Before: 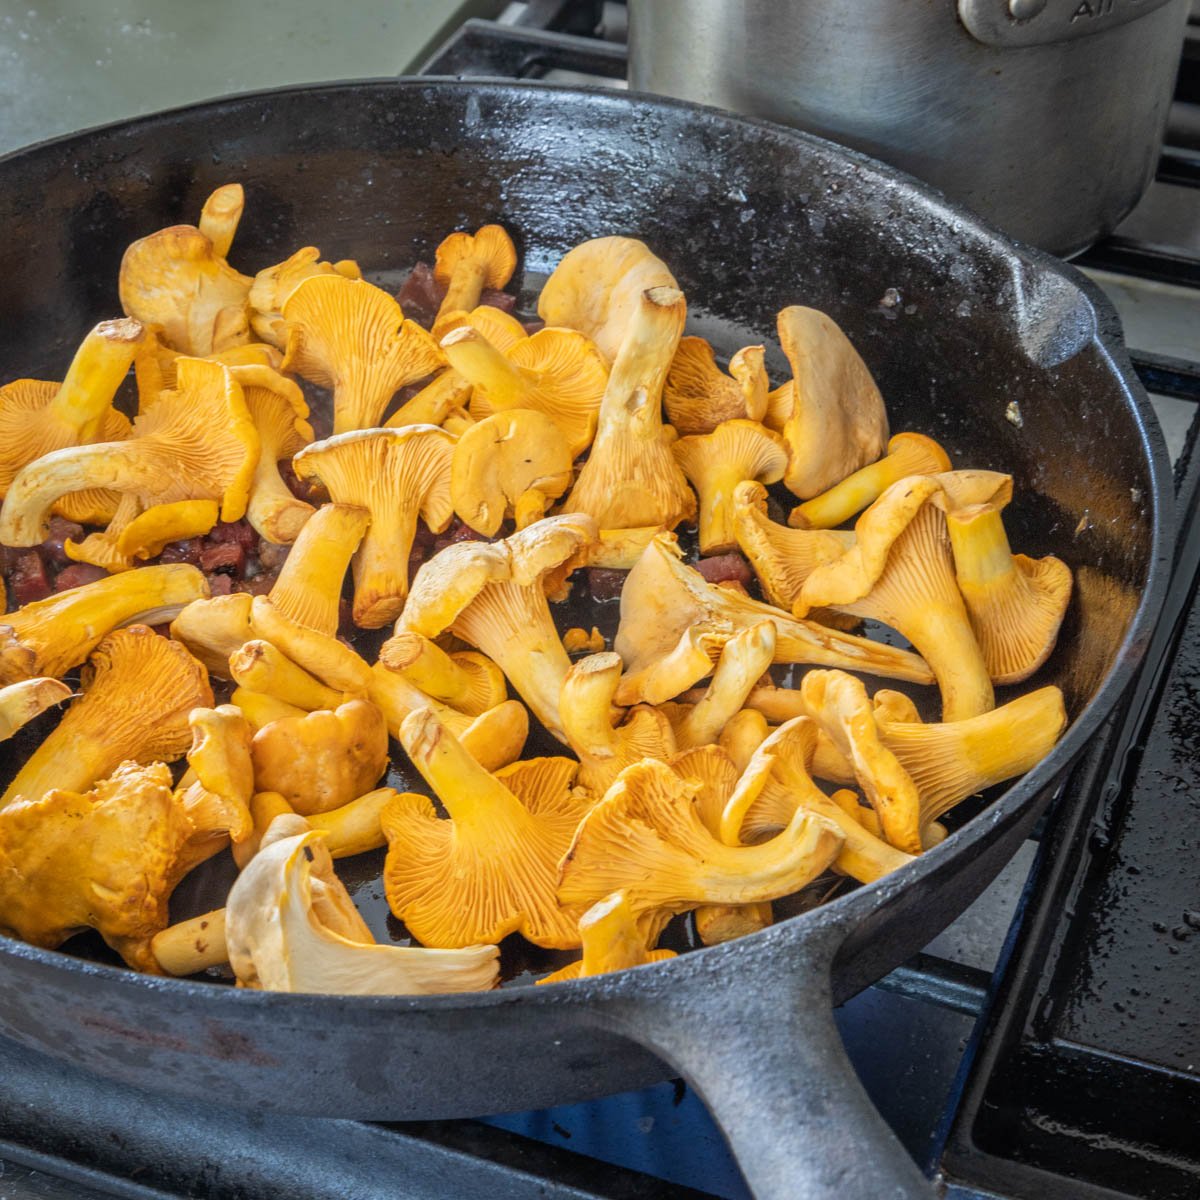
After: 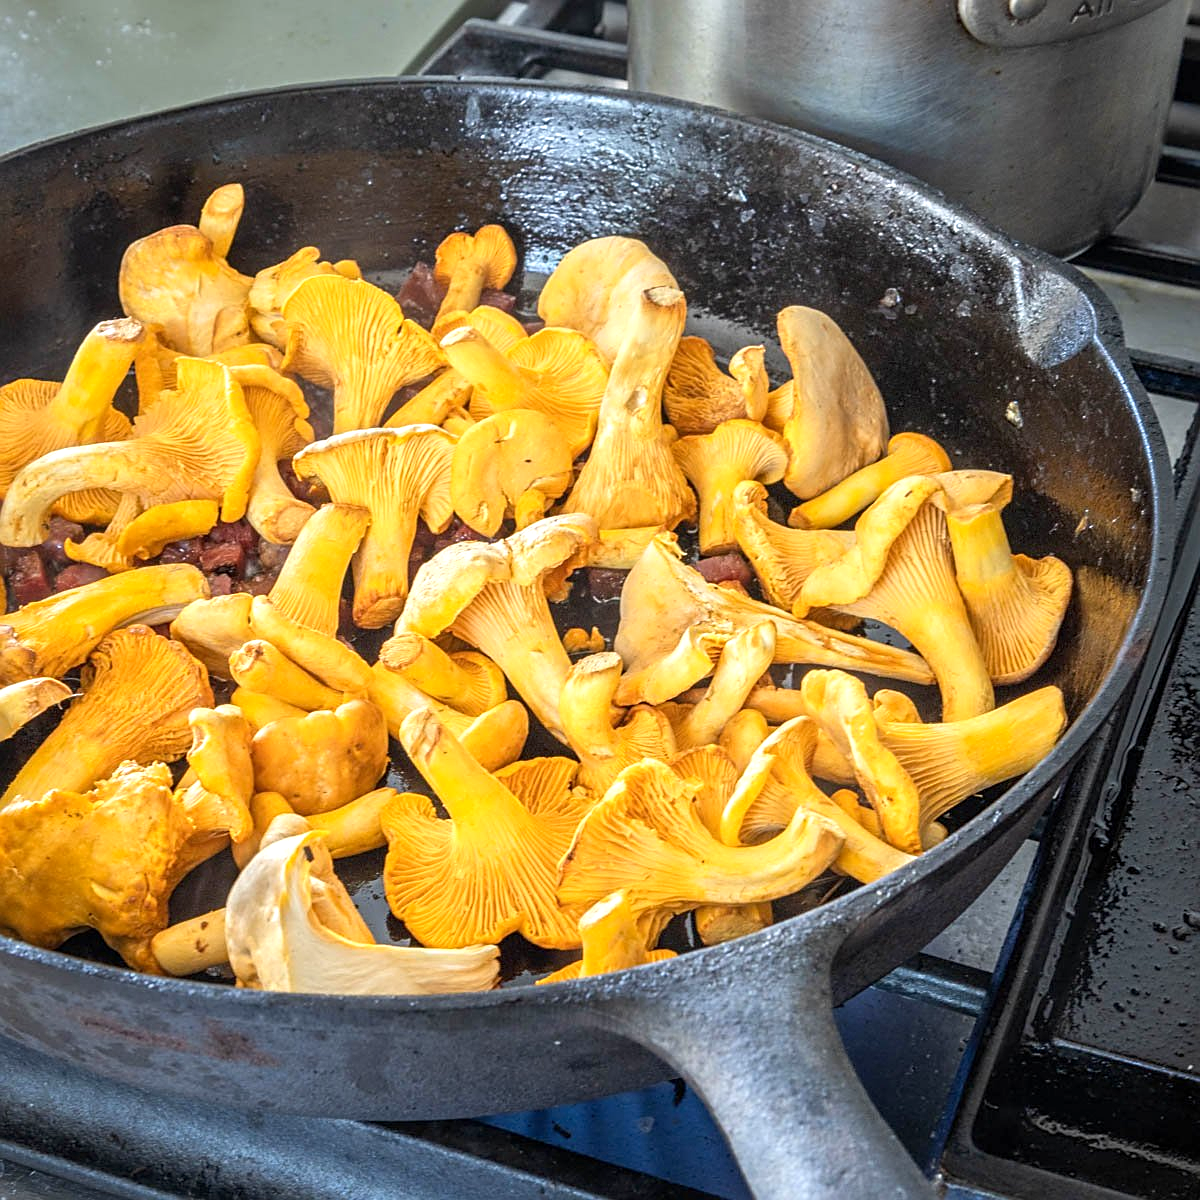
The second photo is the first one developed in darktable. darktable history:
exposure: black level correction 0.001, exposure 0.5 EV, compensate exposure bias true, compensate highlight preservation false
sharpen: on, module defaults
